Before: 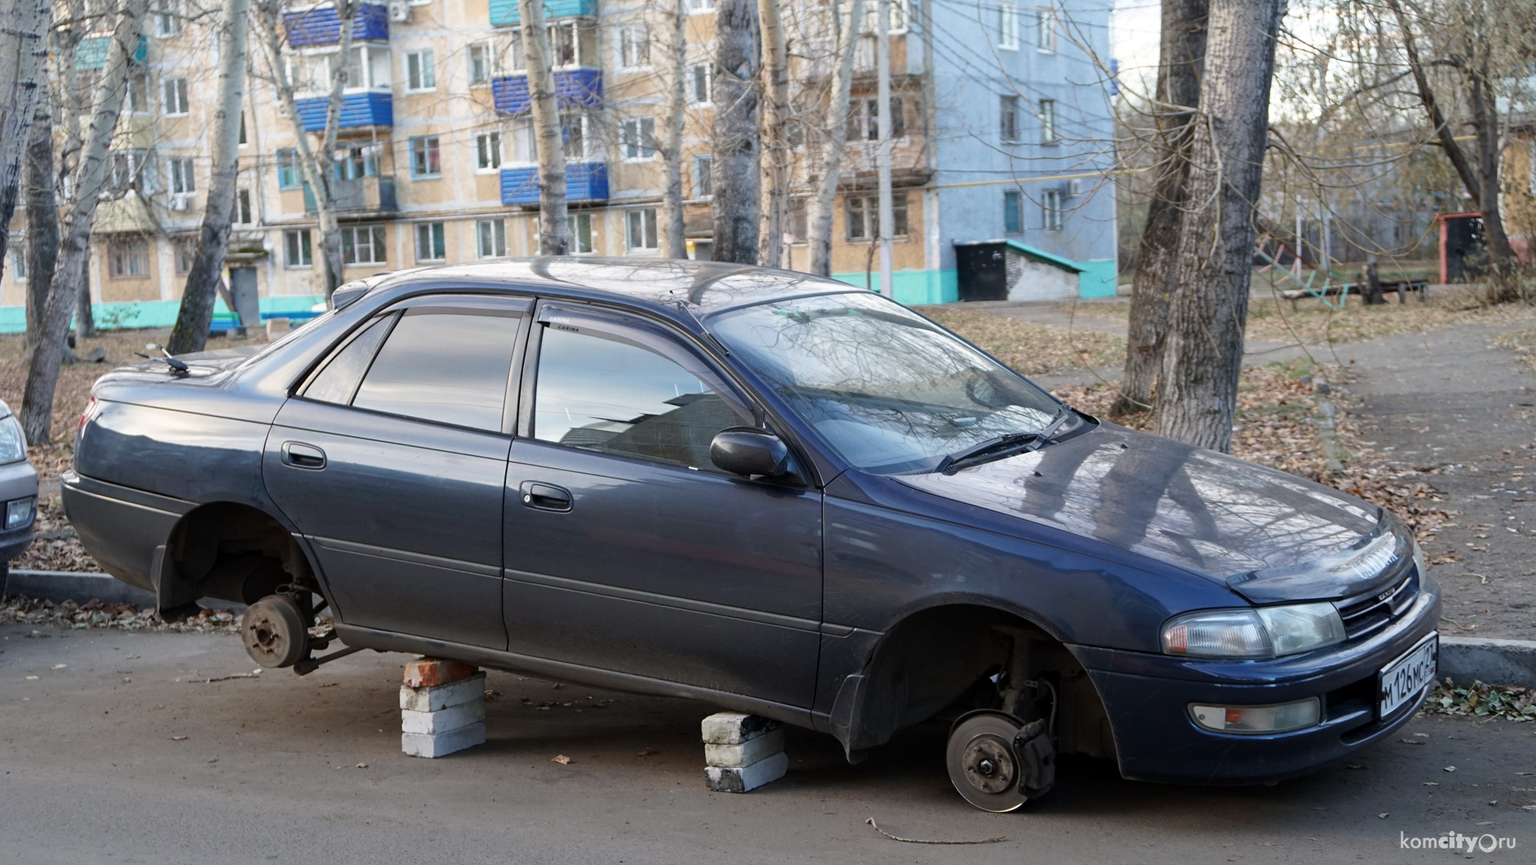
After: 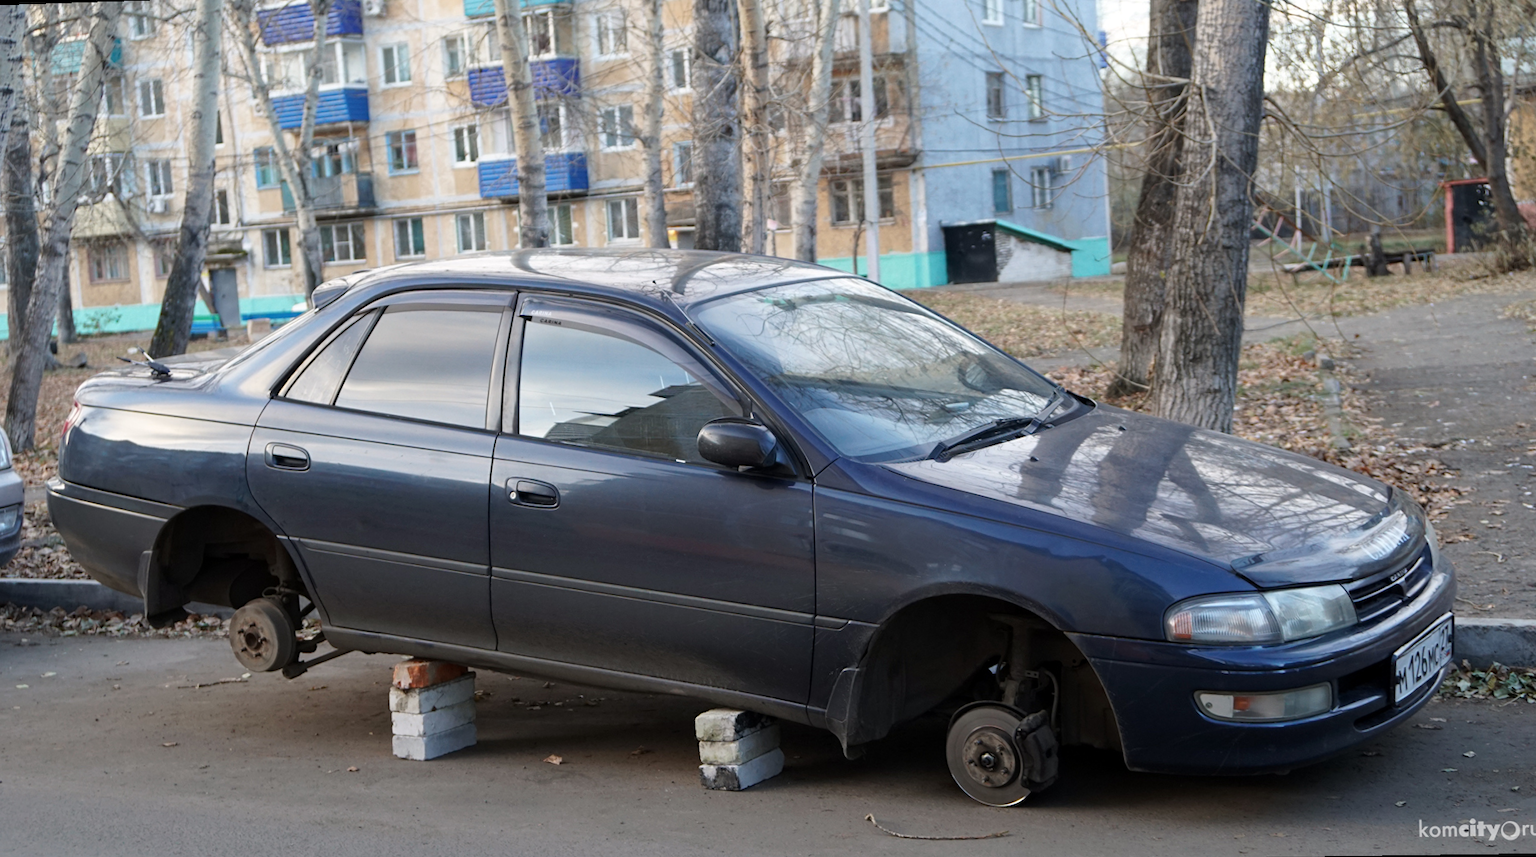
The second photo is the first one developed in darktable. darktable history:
crop and rotate: left 0.126%
rotate and perspective: rotation -1.32°, lens shift (horizontal) -0.031, crop left 0.015, crop right 0.985, crop top 0.047, crop bottom 0.982
